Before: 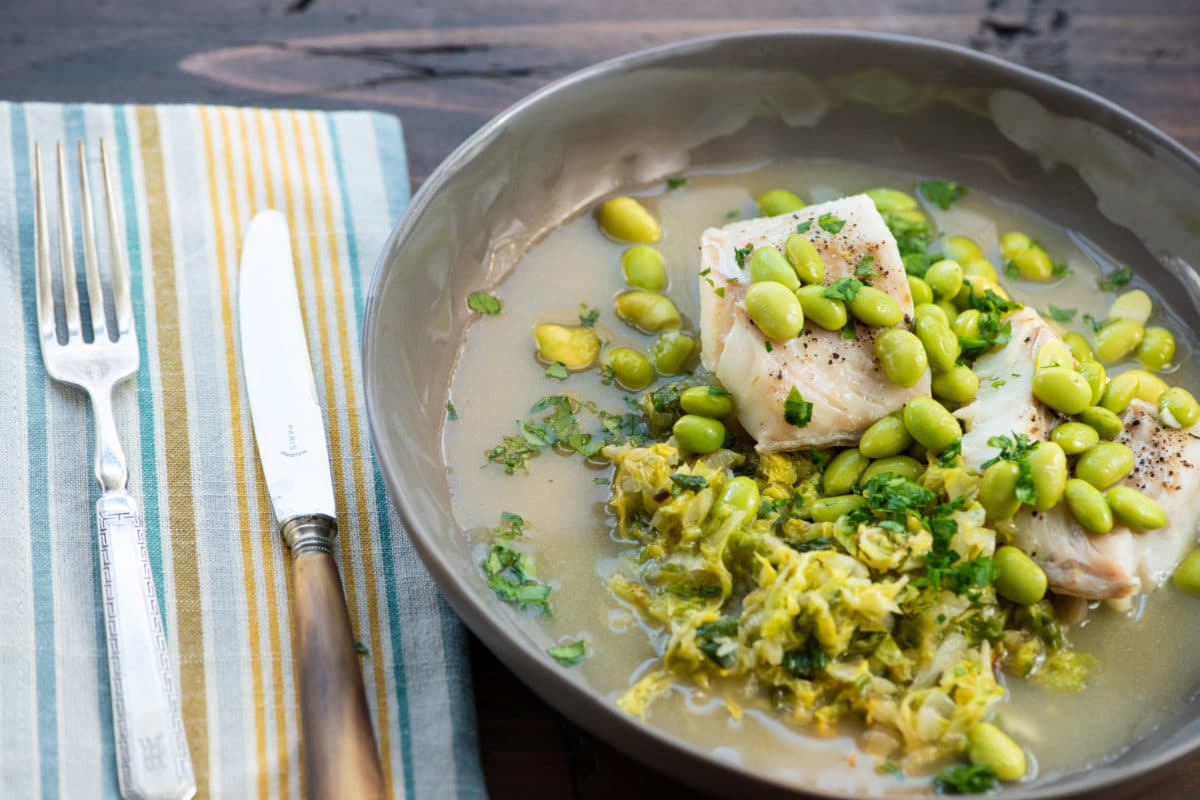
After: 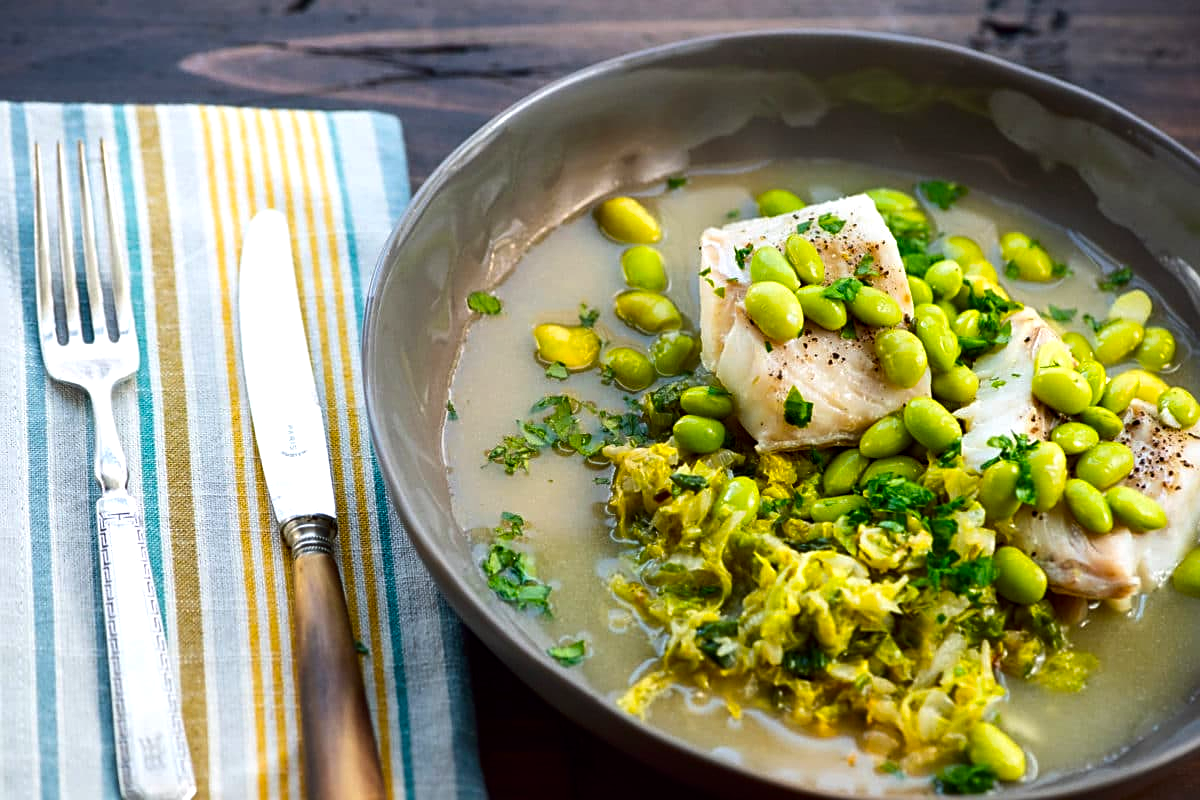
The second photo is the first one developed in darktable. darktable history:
color balance: lift [1, 1.001, 0.999, 1.001], gamma [1, 1.004, 1.007, 0.993], gain [1, 0.991, 0.987, 1.013], contrast 7.5%, contrast fulcrum 10%, output saturation 115%
contrast brightness saturation: contrast 0.07, brightness -0.13, saturation 0.06
sharpen: on, module defaults
